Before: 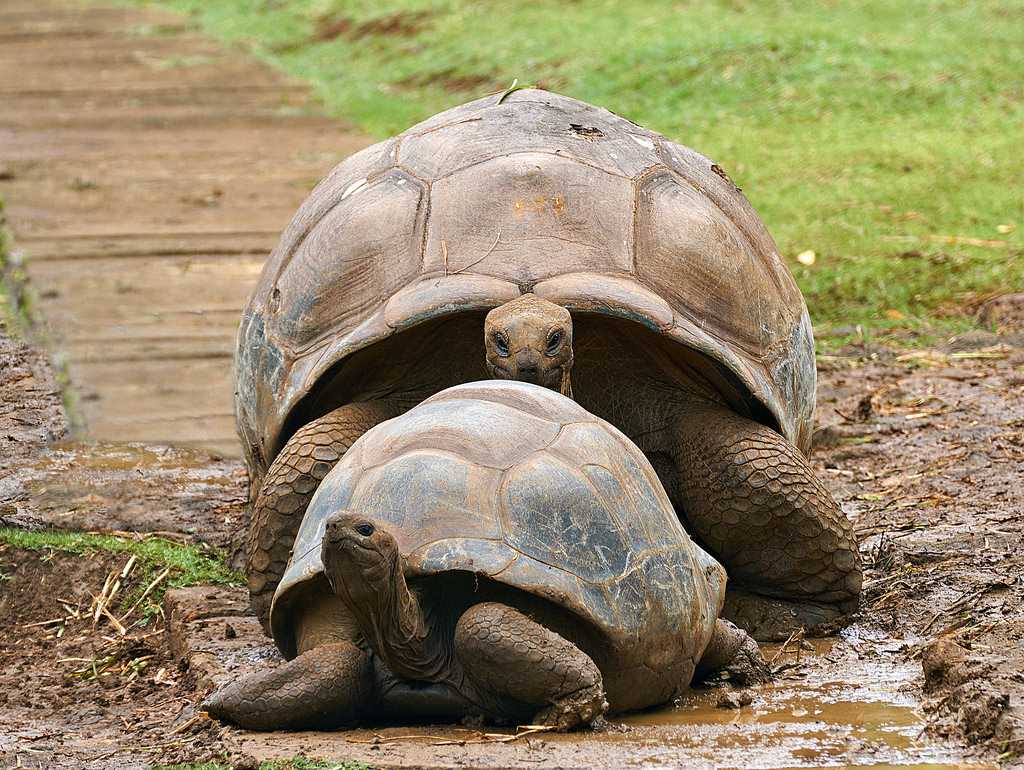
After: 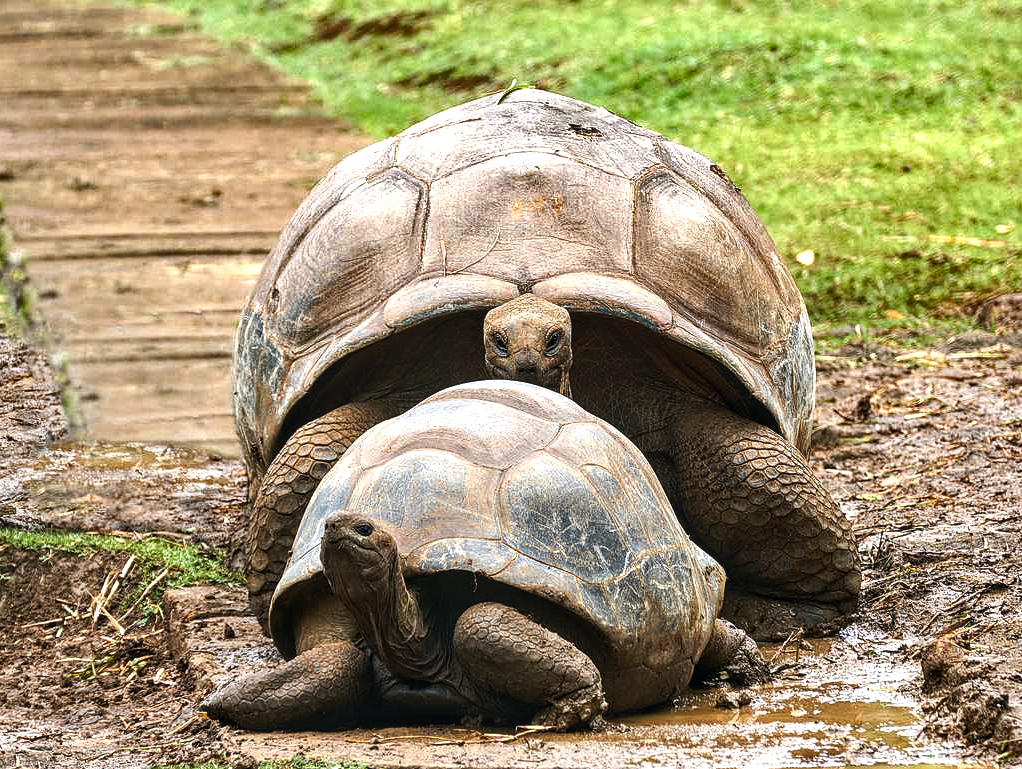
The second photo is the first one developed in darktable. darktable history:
local contrast: on, module defaults
crop: left 0.182%
shadows and highlights: low approximation 0.01, soften with gaussian
tone equalizer: -8 EV -0.727 EV, -7 EV -0.669 EV, -6 EV -0.589 EV, -5 EV -0.404 EV, -3 EV 0.367 EV, -2 EV 0.6 EV, -1 EV 0.697 EV, +0 EV 0.771 EV, edges refinement/feathering 500, mask exposure compensation -1.57 EV, preserve details no
